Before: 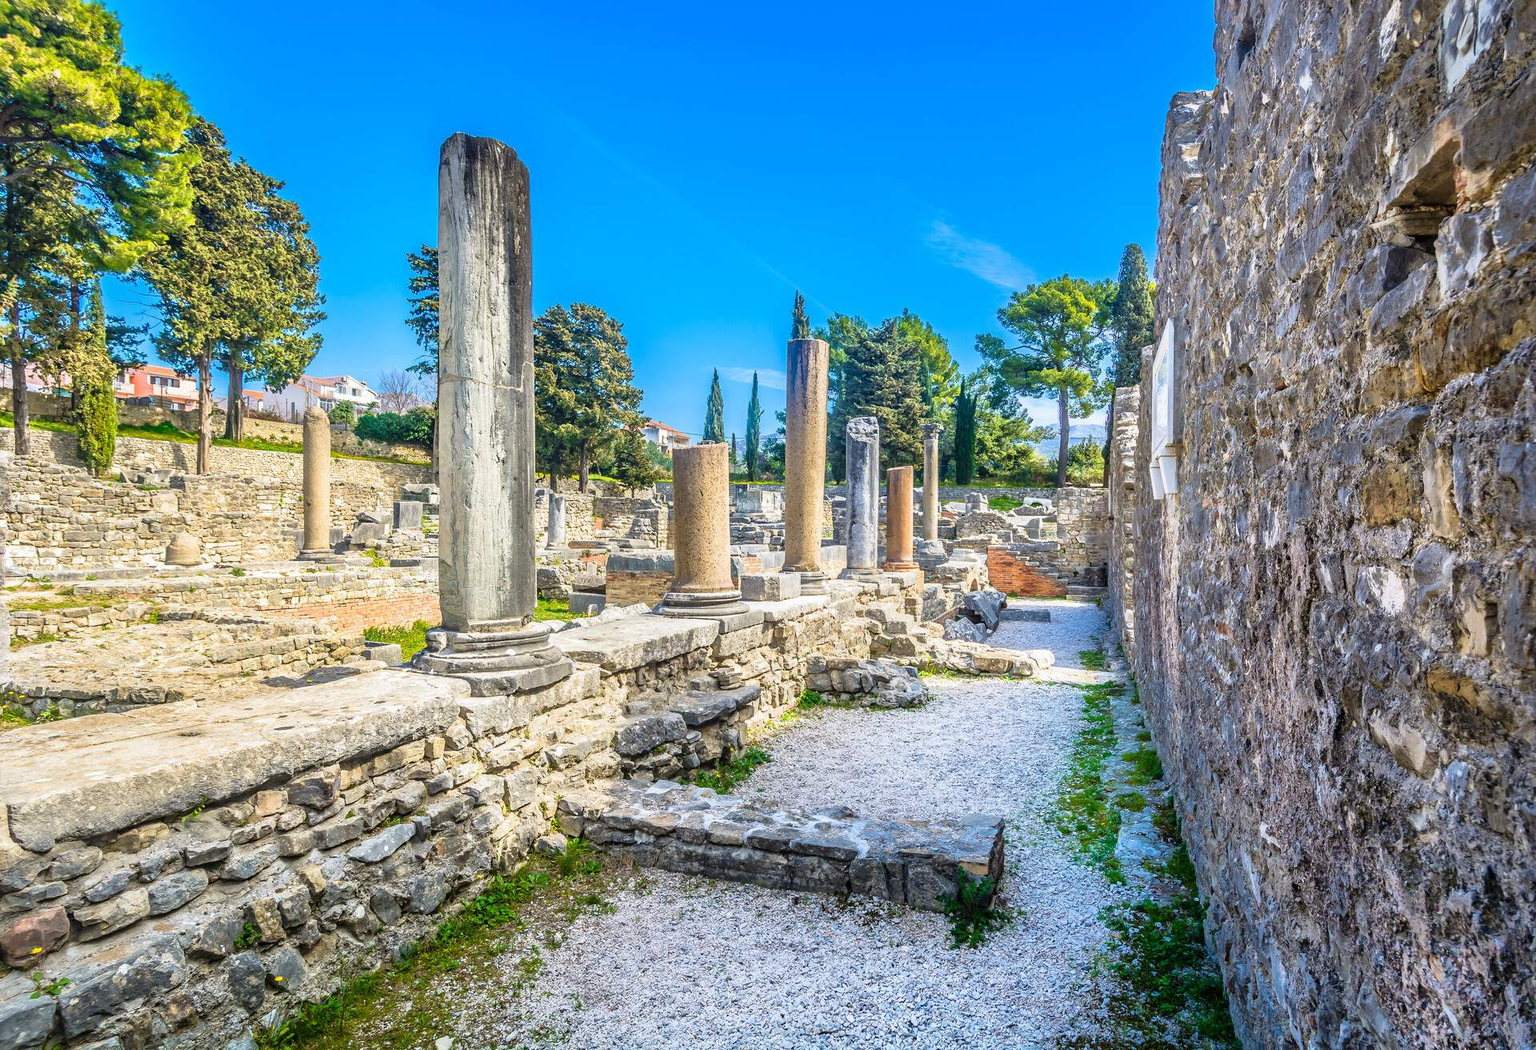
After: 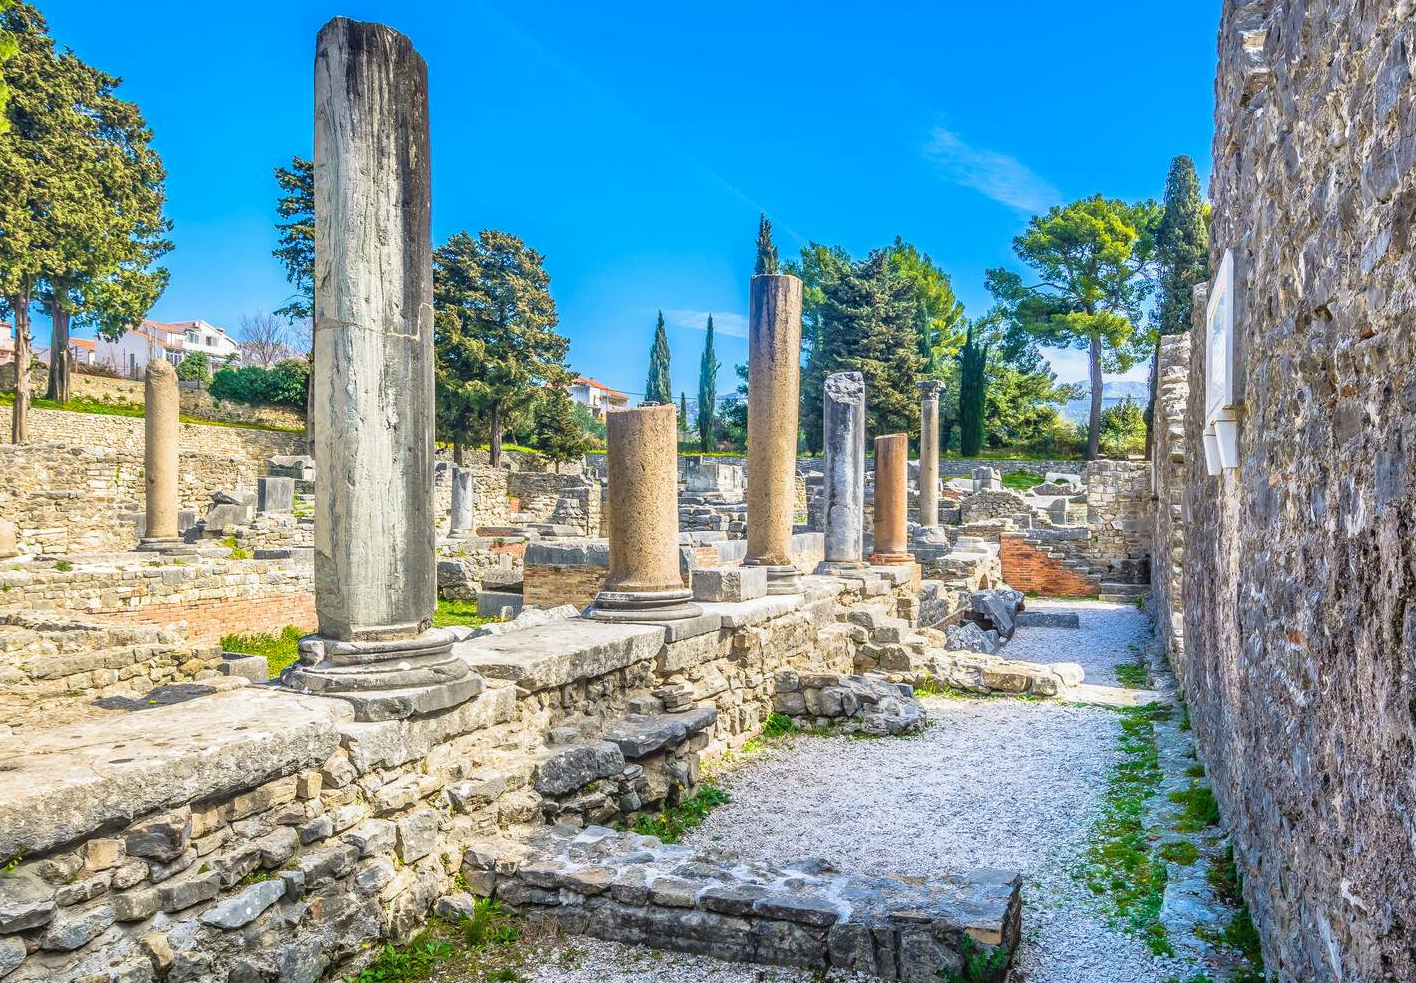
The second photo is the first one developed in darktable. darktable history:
local contrast: detail 109%
crop and rotate: left 12.191%, top 11.365%, right 14.052%, bottom 13.688%
